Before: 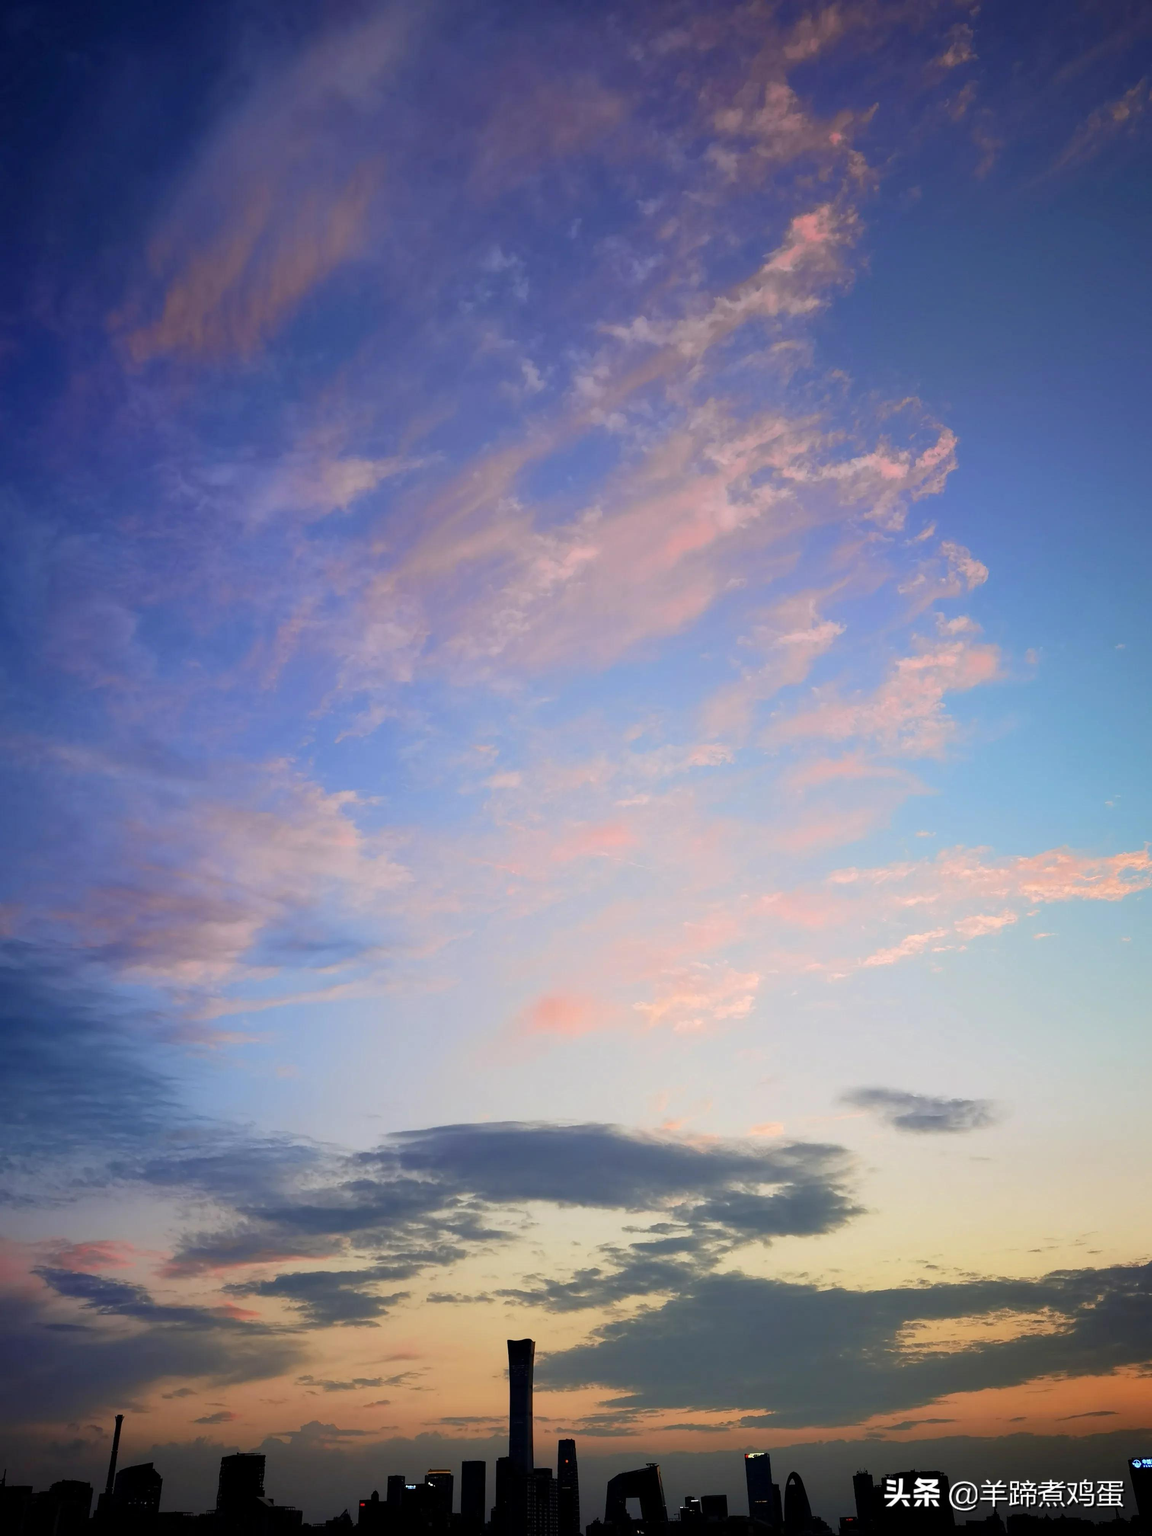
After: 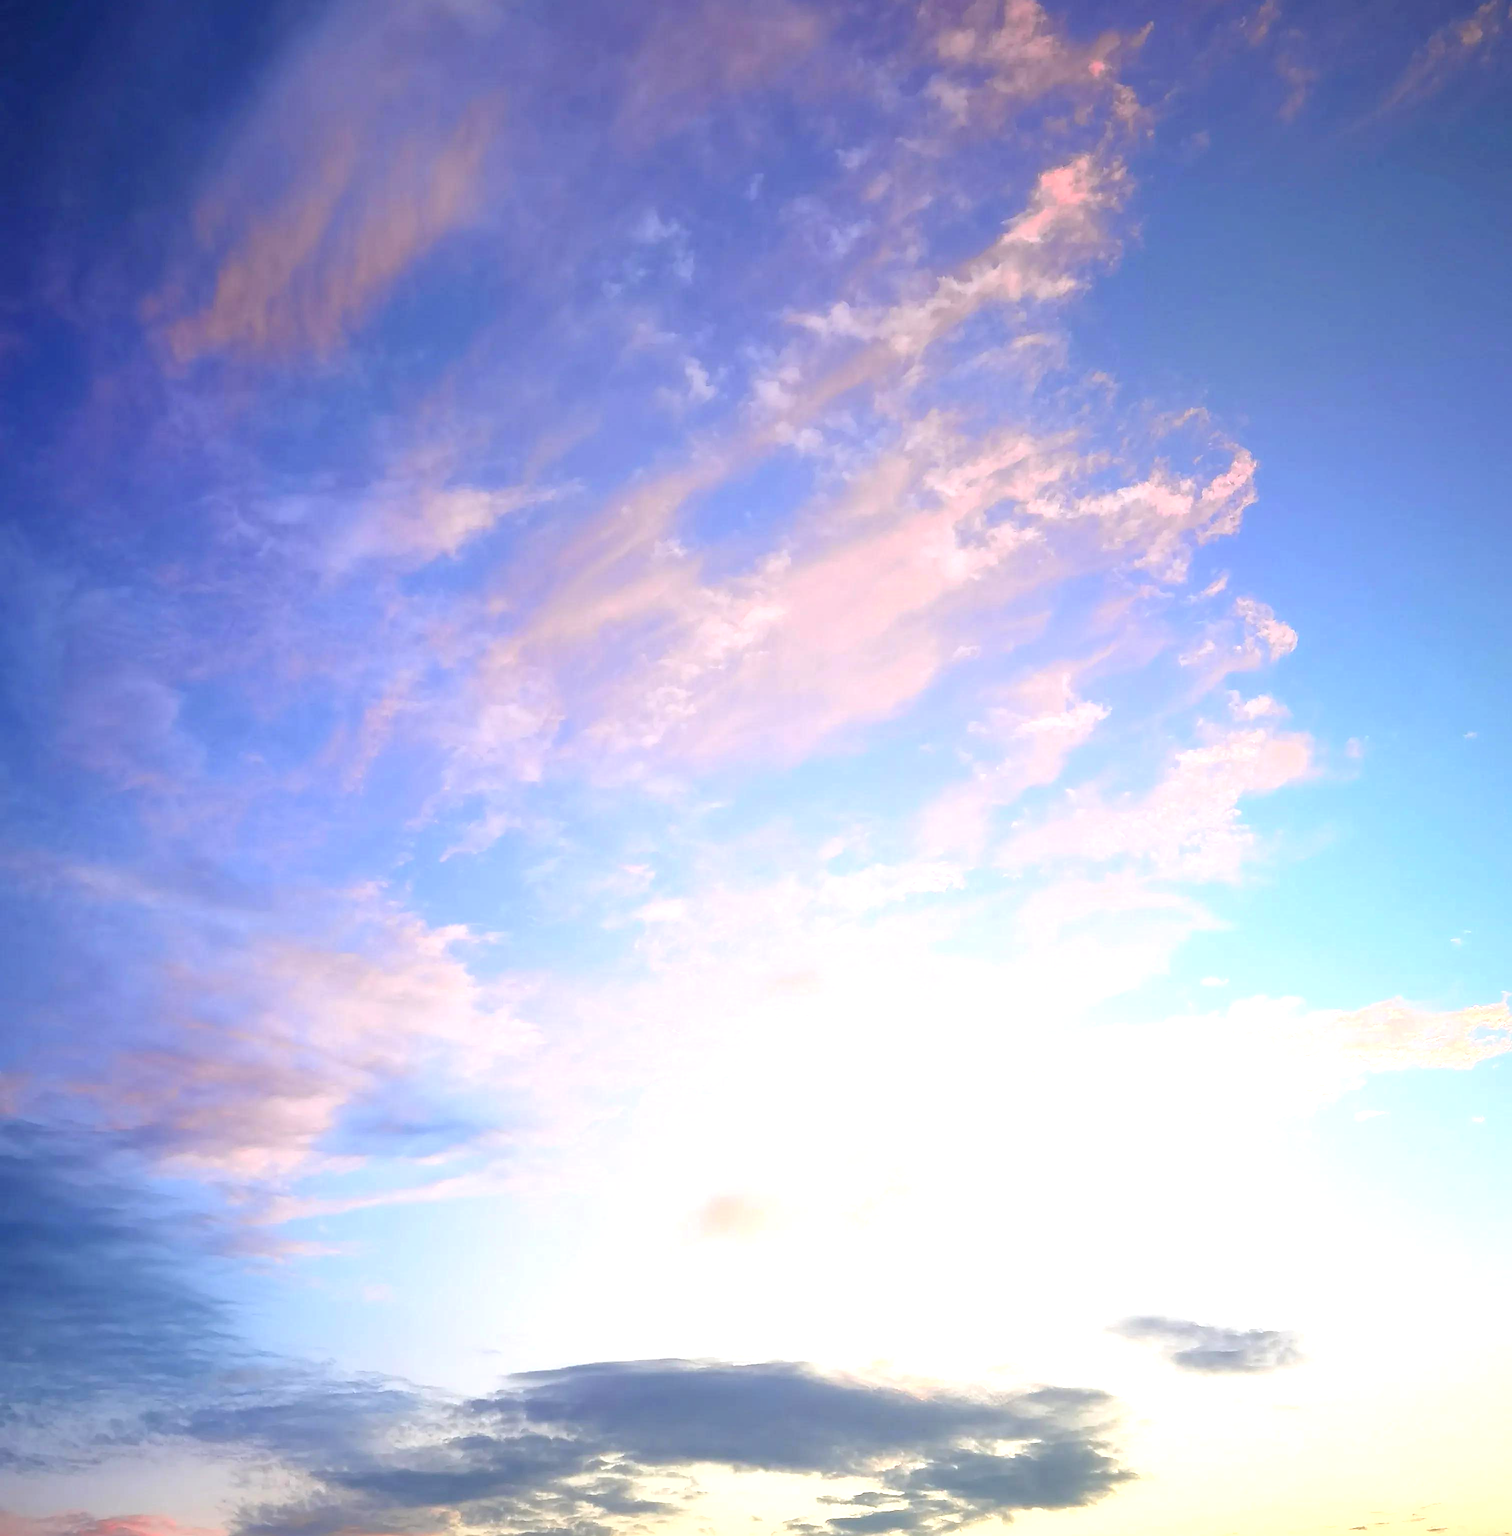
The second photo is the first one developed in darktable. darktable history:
exposure: exposure 1 EV, compensate highlight preservation false
sharpen: radius 1.347, amount 1.264, threshold 0.766
crop: top 5.646%, bottom 18.135%
